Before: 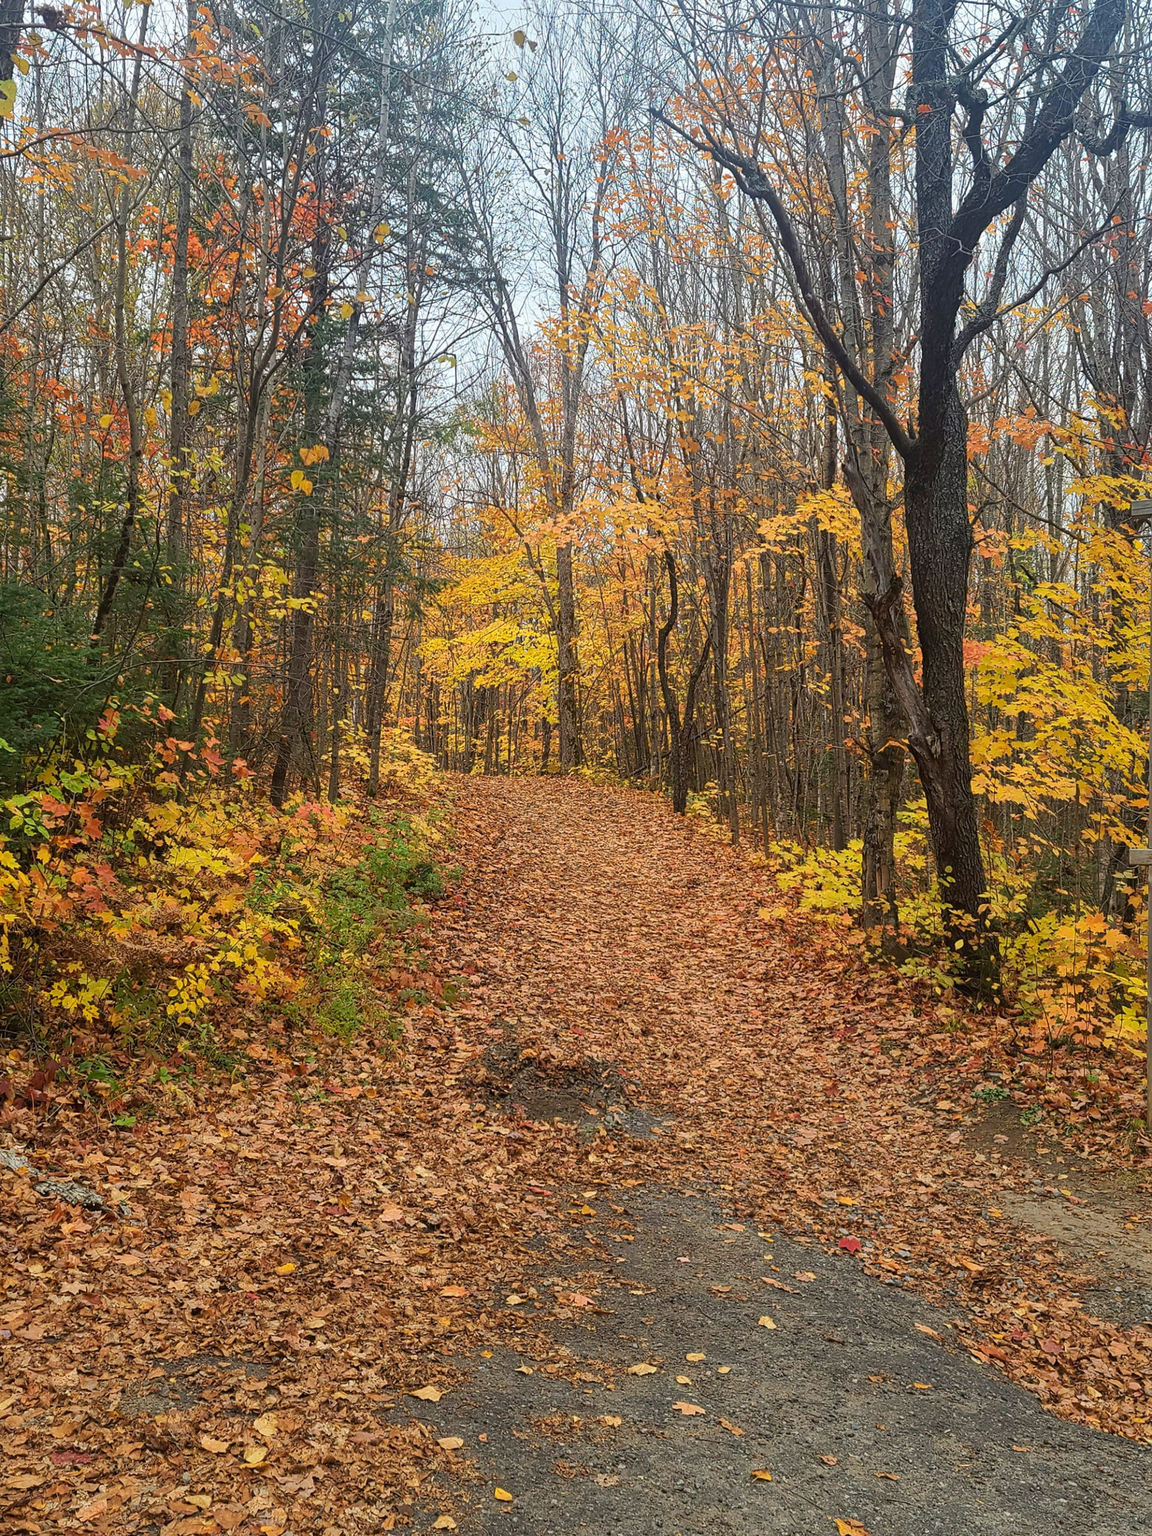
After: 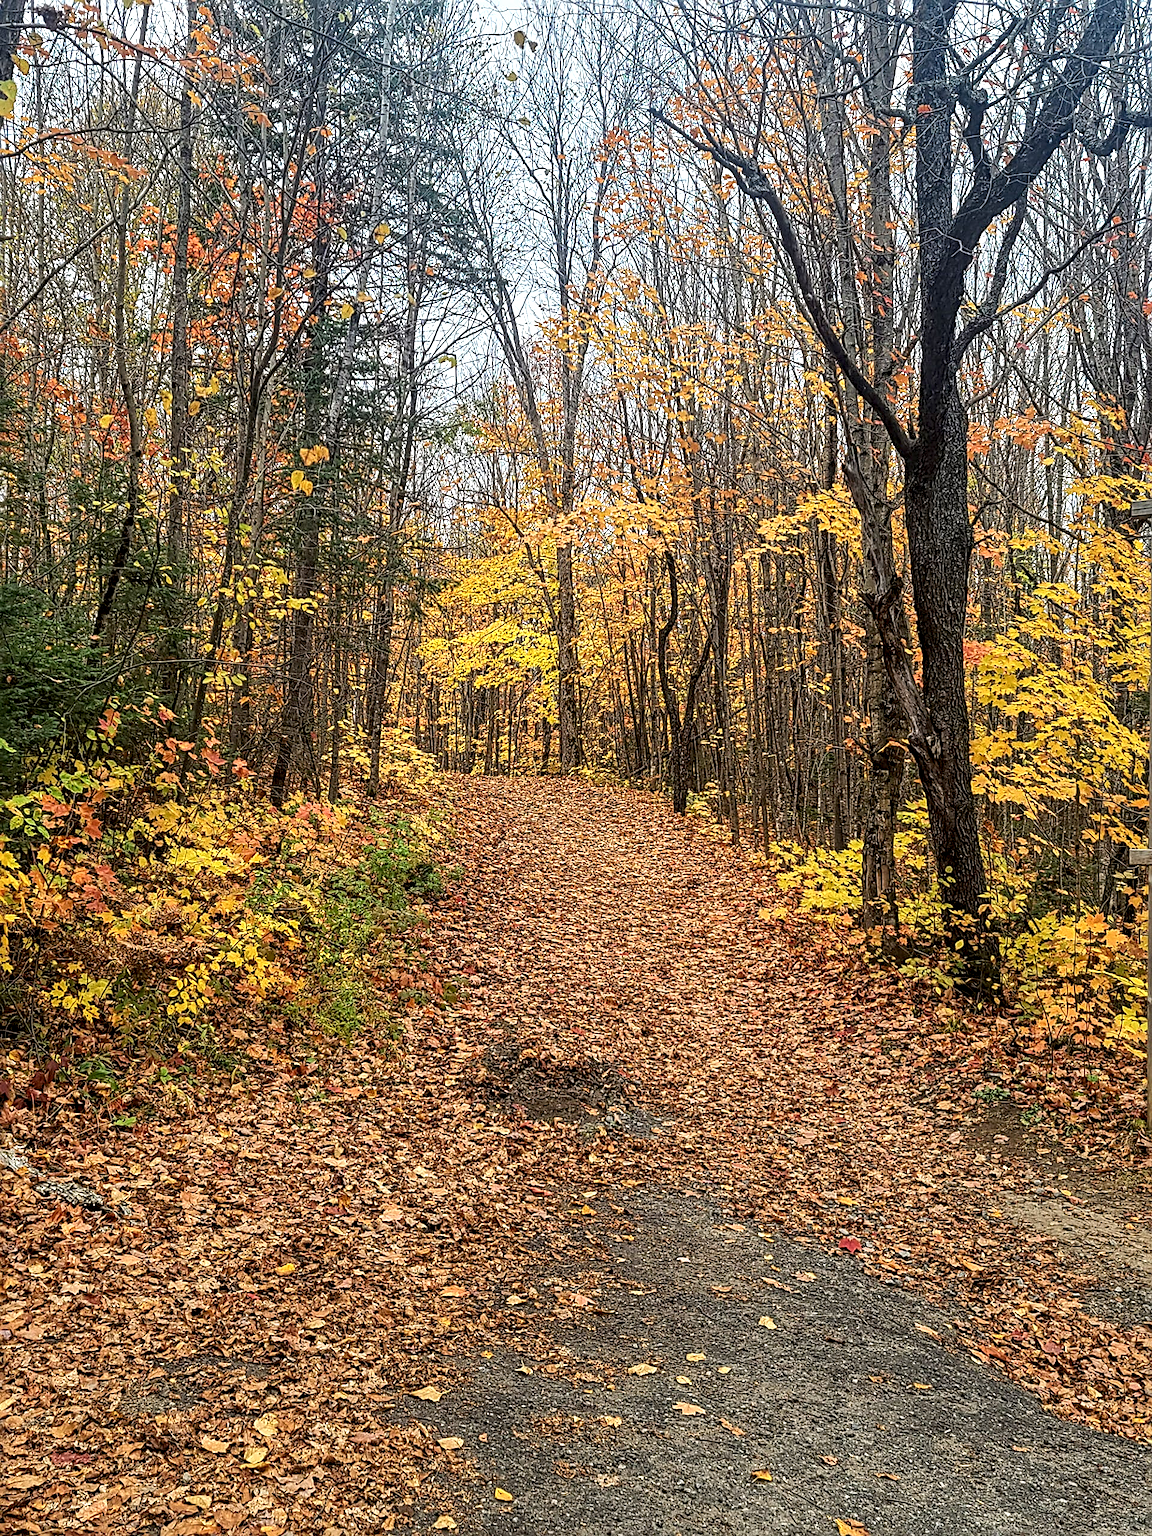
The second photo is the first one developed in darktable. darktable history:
levels: levels [0, 0.476, 0.951]
local contrast: highlights 22%, shadows 70%, detail 170%
sharpen: radius 3.959
